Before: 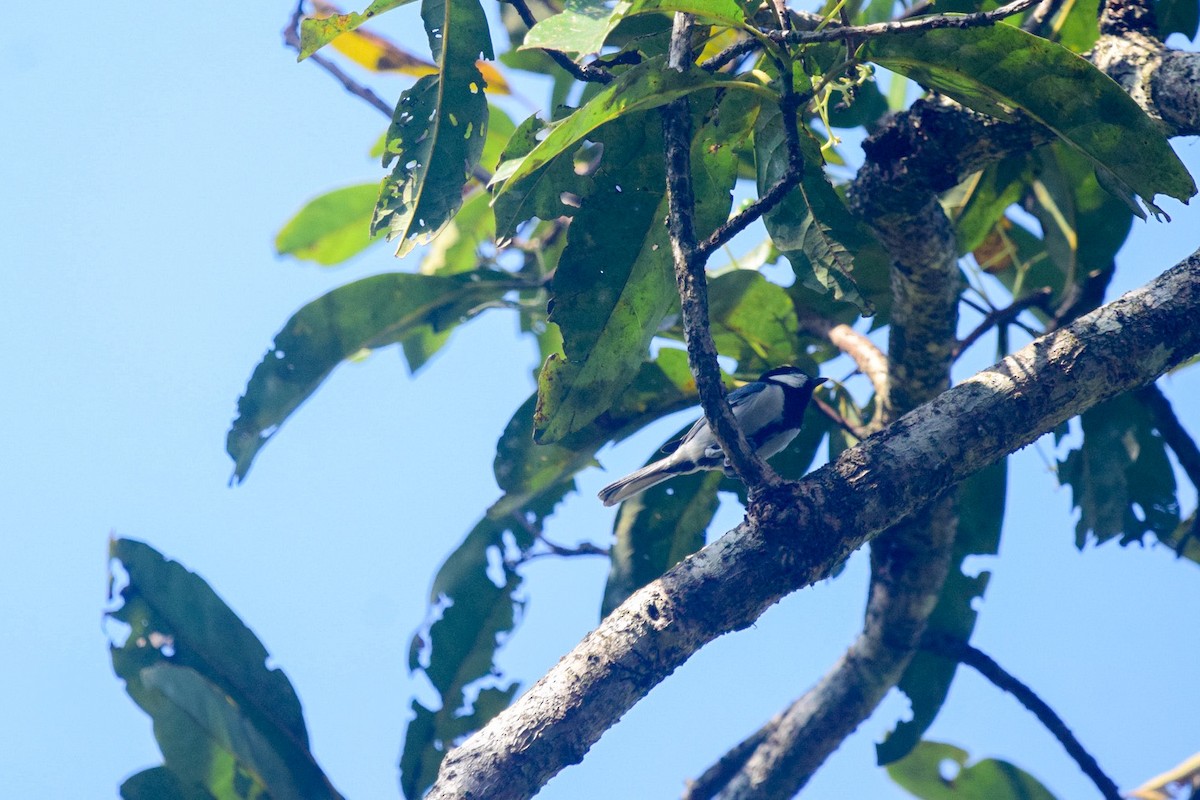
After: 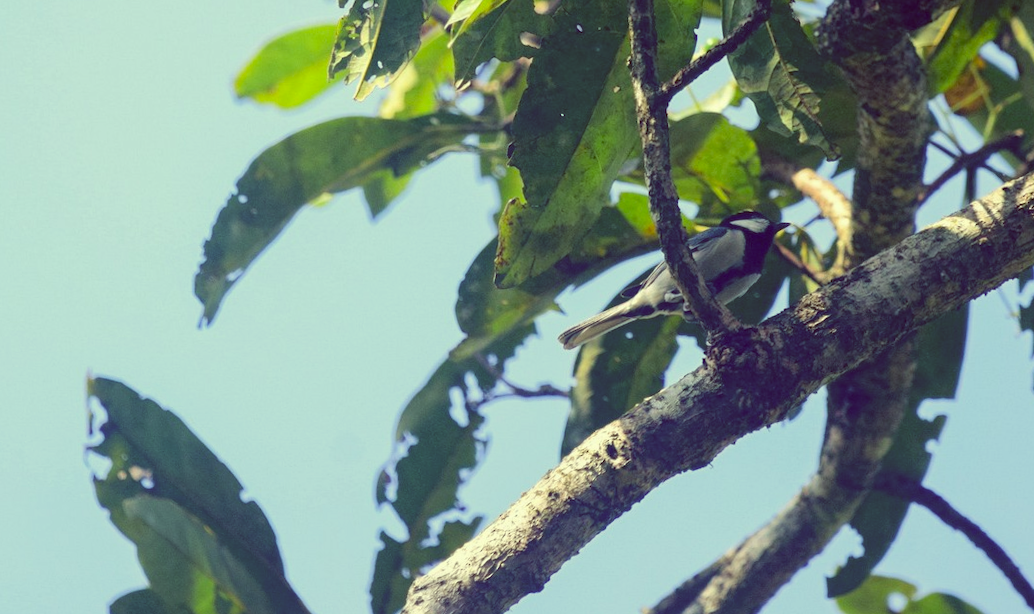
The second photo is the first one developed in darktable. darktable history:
rotate and perspective: rotation 0.074°, lens shift (vertical) 0.096, lens shift (horizontal) -0.041, crop left 0.043, crop right 0.952, crop top 0.024, crop bottom 0.979
color correction: highlights a* -5.94, highlights b* 11.19
color balance: lift [1.001, 1.007, 1, 0.993], gamma [1.023, 1.026, 1.01, 0.974], gain [0.964, 1.059, 1.073, 0.927]
crop: top 20.916%, right 9.437%, bottom 0.316%
